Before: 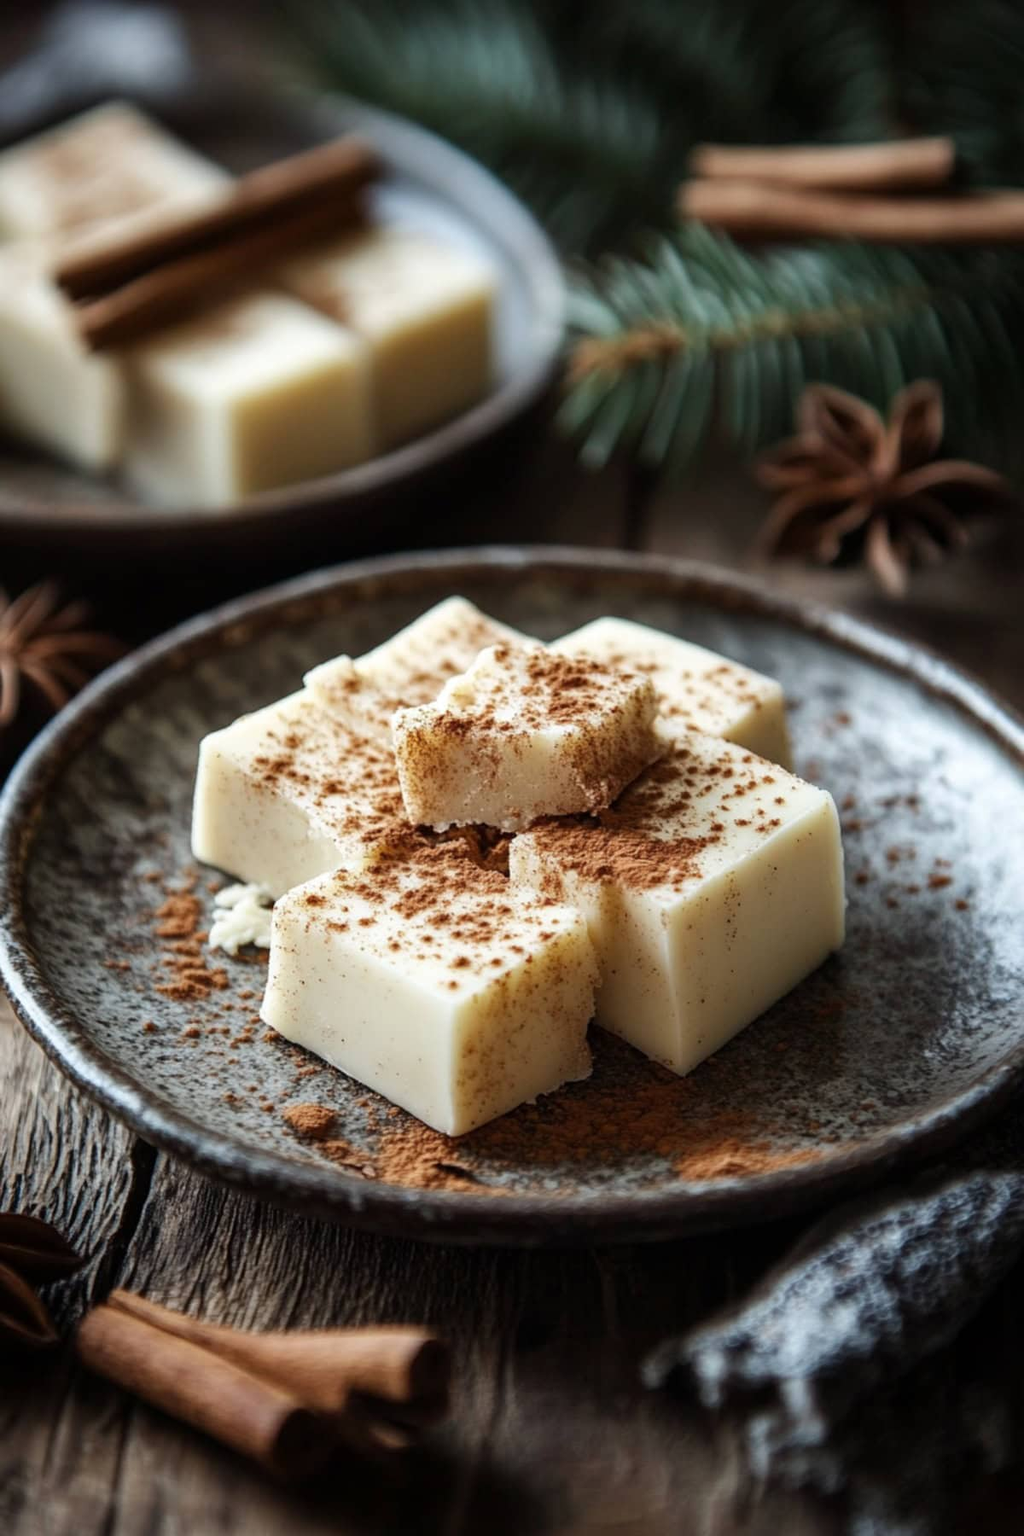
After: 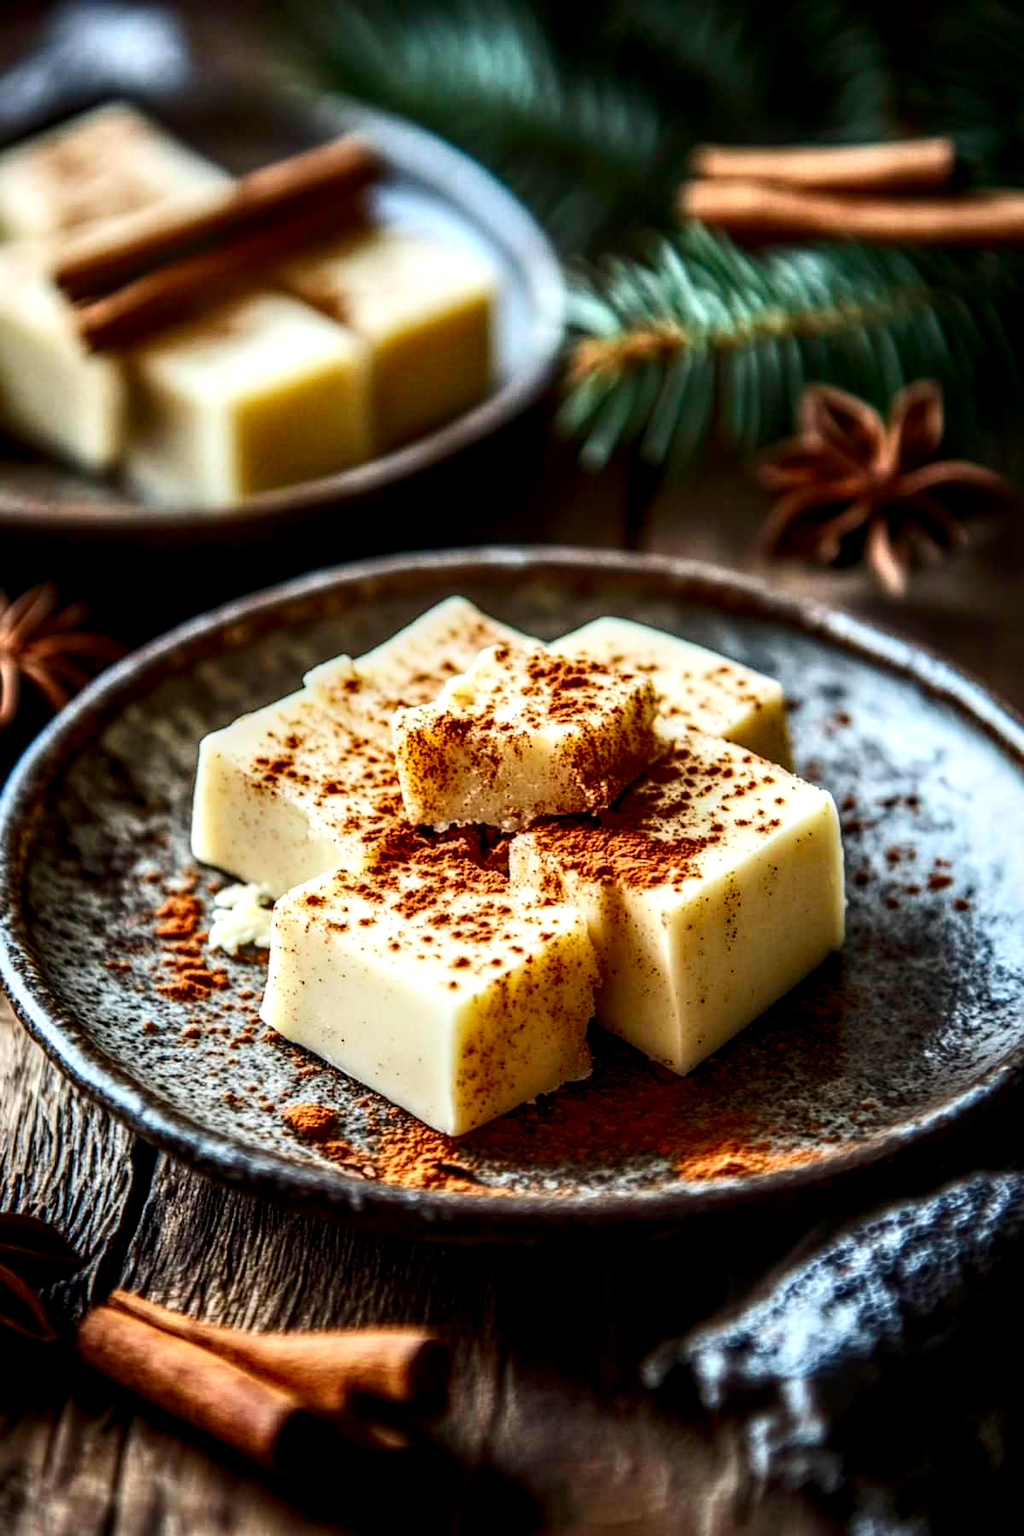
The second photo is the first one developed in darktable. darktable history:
local contrast: highlights 4%, shadows 1%, detail 182%
contrast brightness saturation: contrast 0.263, brightness 0.013, saturation 0.889
